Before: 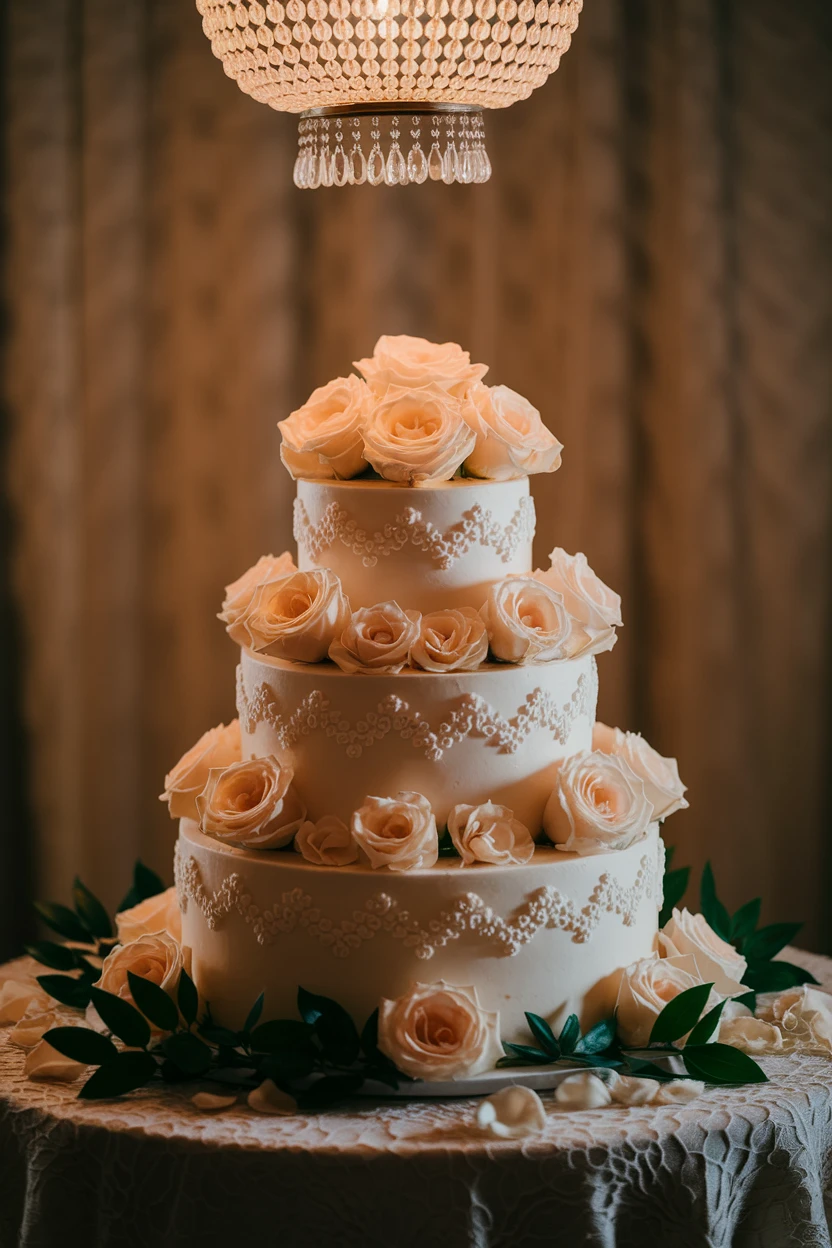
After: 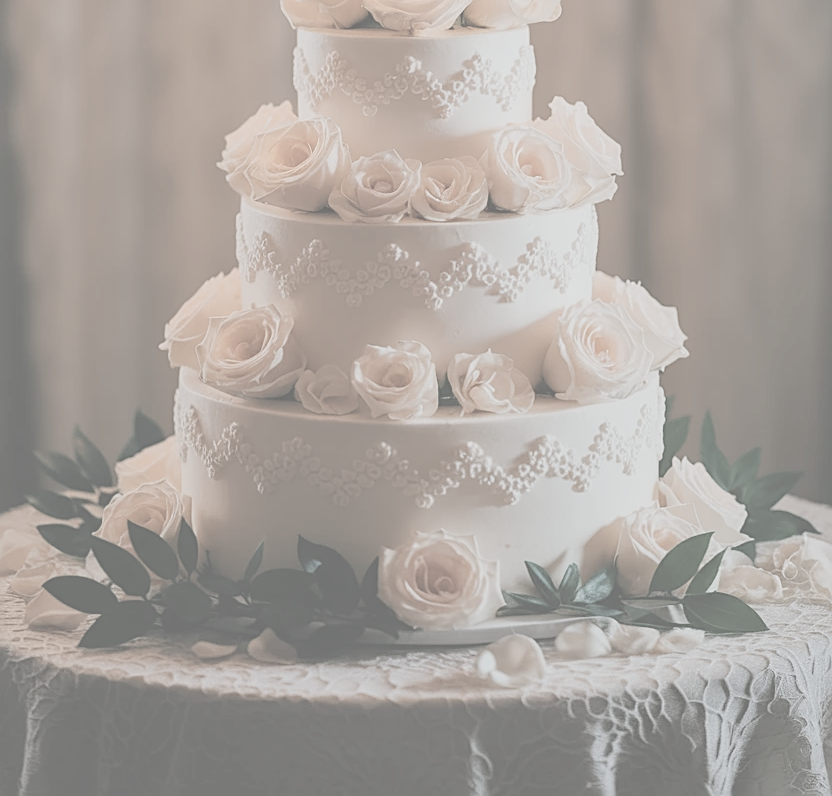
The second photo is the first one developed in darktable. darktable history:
crop and rotate: top 36.162%
sharpen: on, module defaults
contrast brightness saturation: contrast -0.316, brightness 0.731, saturation -0.783
